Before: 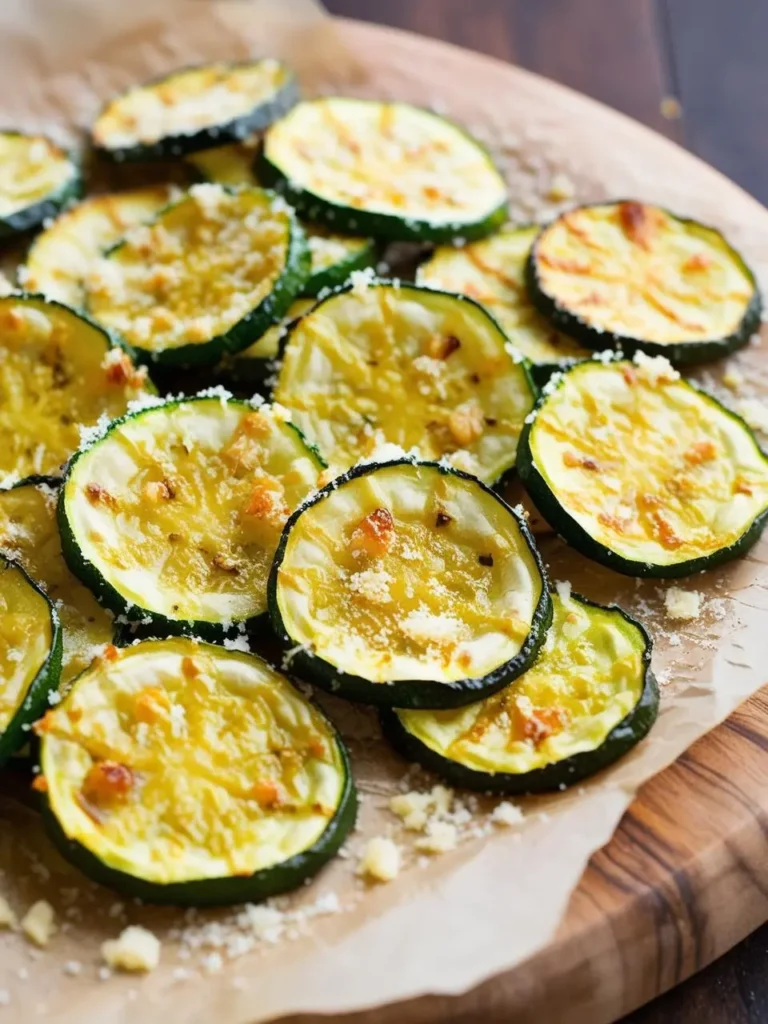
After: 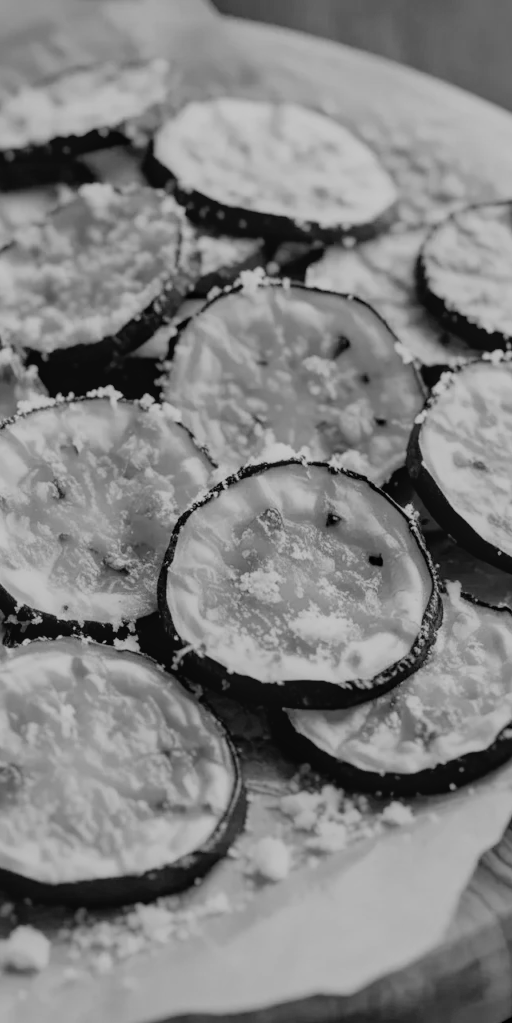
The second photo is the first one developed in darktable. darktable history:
haze removal: compatibility mode true
crop and rotate: left 14.368%, right 18.949%
local contrast: detail 110%
color balance rgb: perceptual saturation grading › global saturation 29.441%
color calibration: output gray [0.28, 0.41, 0.31, 0], illuminant as shot in camera, x 0.379, y 0.381, temperature 4104.84 K
filmic rgb: black relative exposure -6.61 EV, white relative exposure 4.7 EV, threshold 5.94 EV, hardness 3.12, contrast 0.807, color science v6 (2022), enable highlight reconstruction true
contrast brightness saturation: saturation -0.997
